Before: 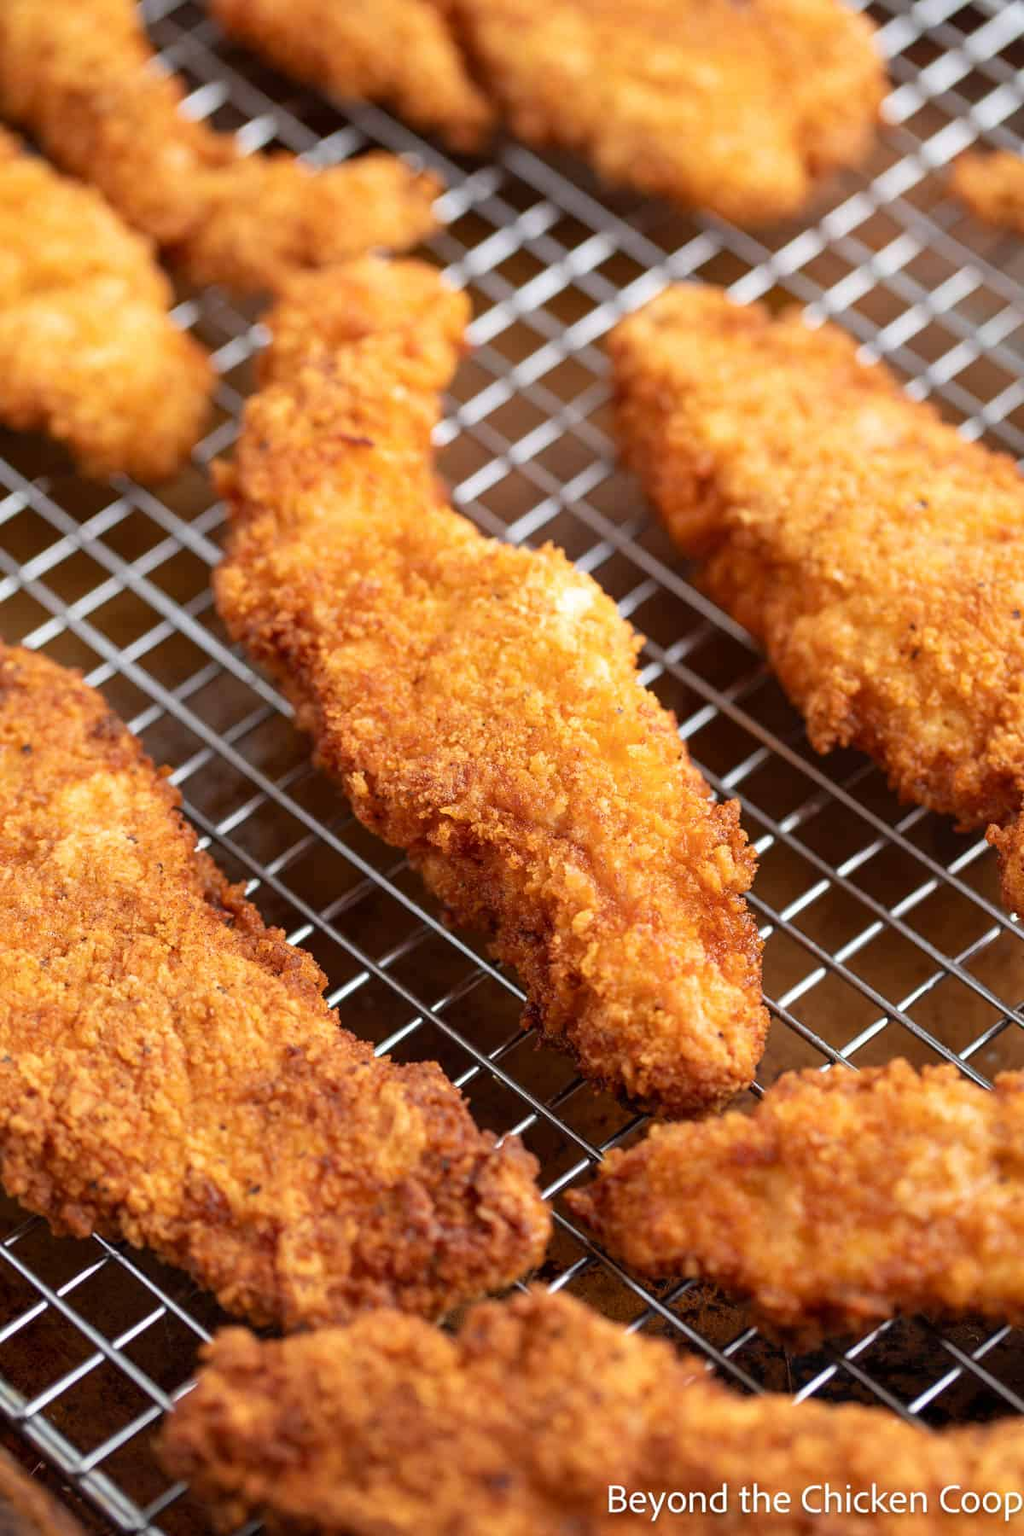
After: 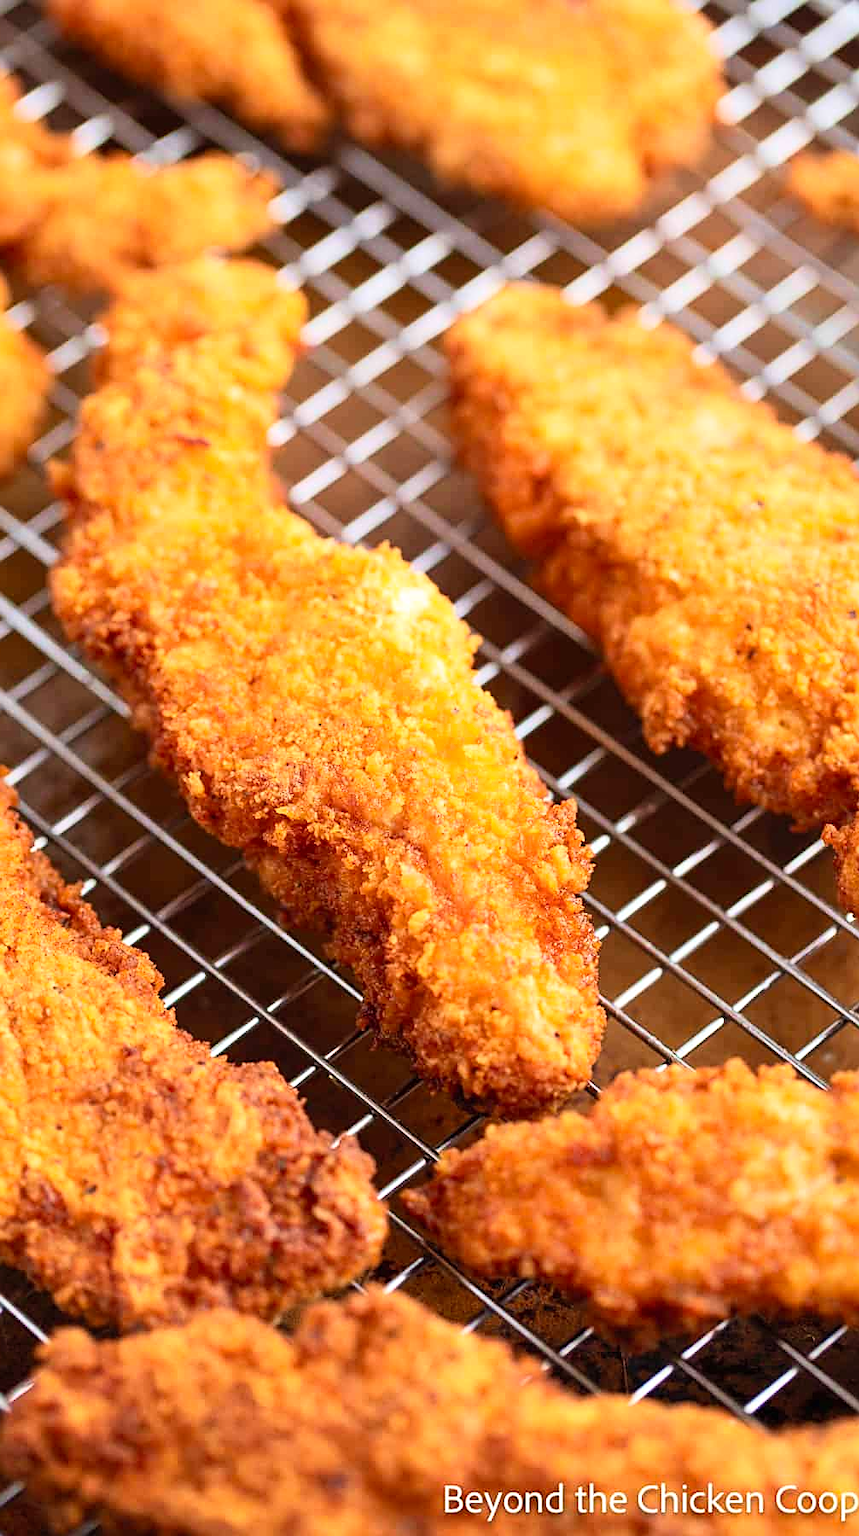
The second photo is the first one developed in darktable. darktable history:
velvia: on, module defaults
sharpen: on, module defaults
crop: left 16.006%
contrast brightness saturation: contrast 0.204, brightness 0.167, saturation 0.222
